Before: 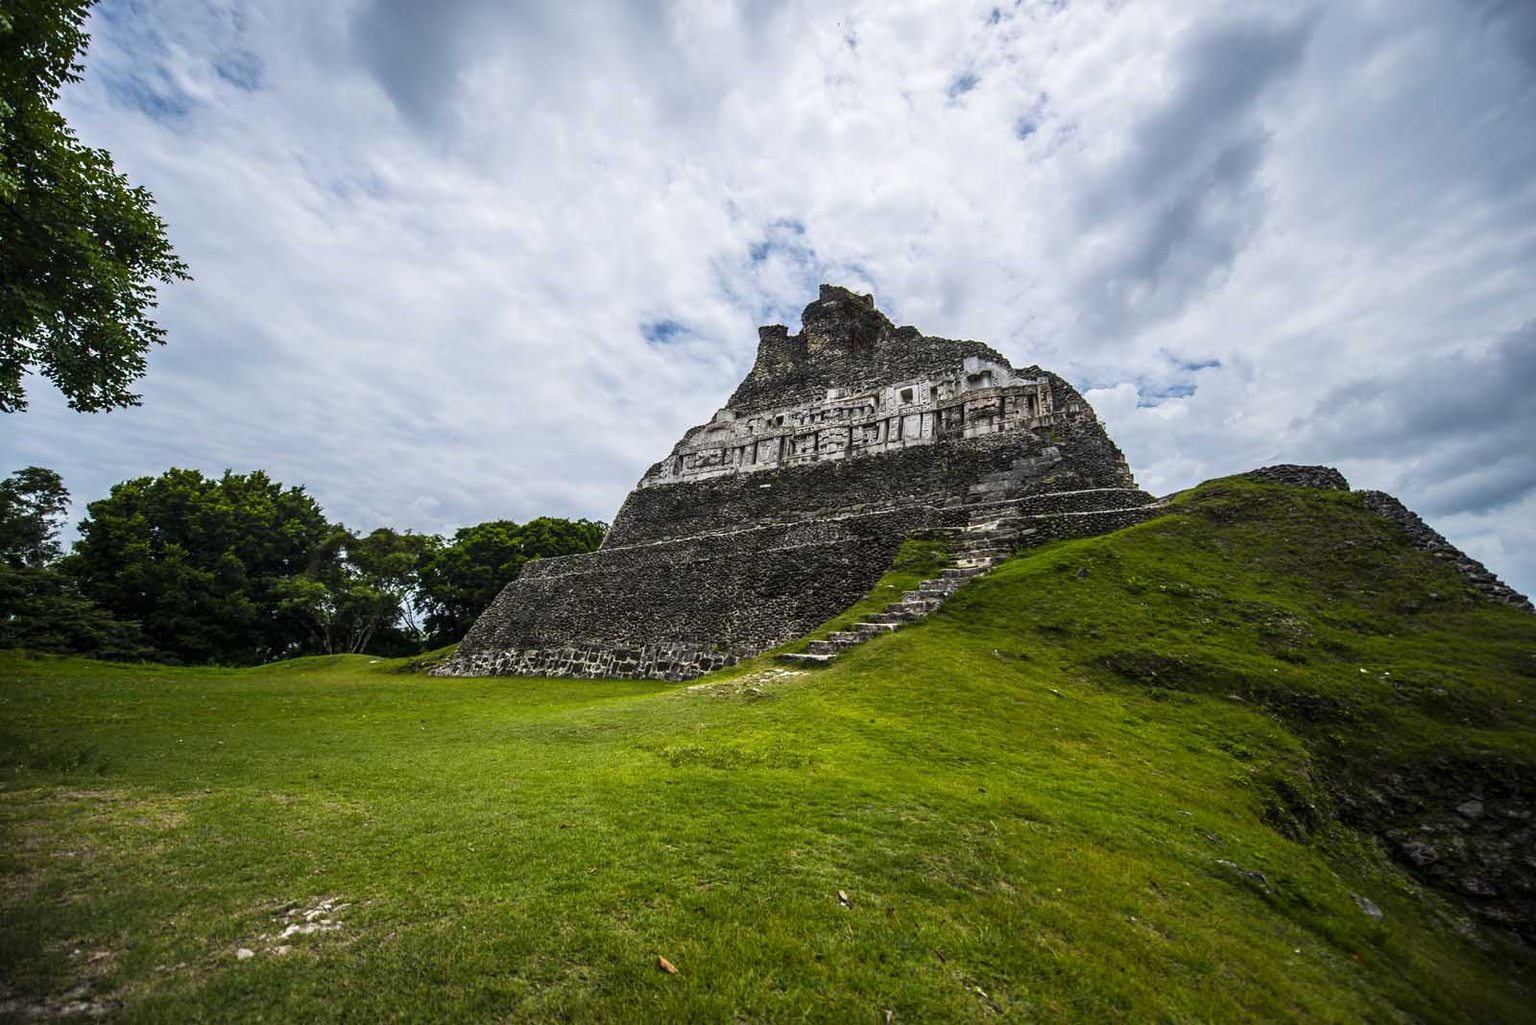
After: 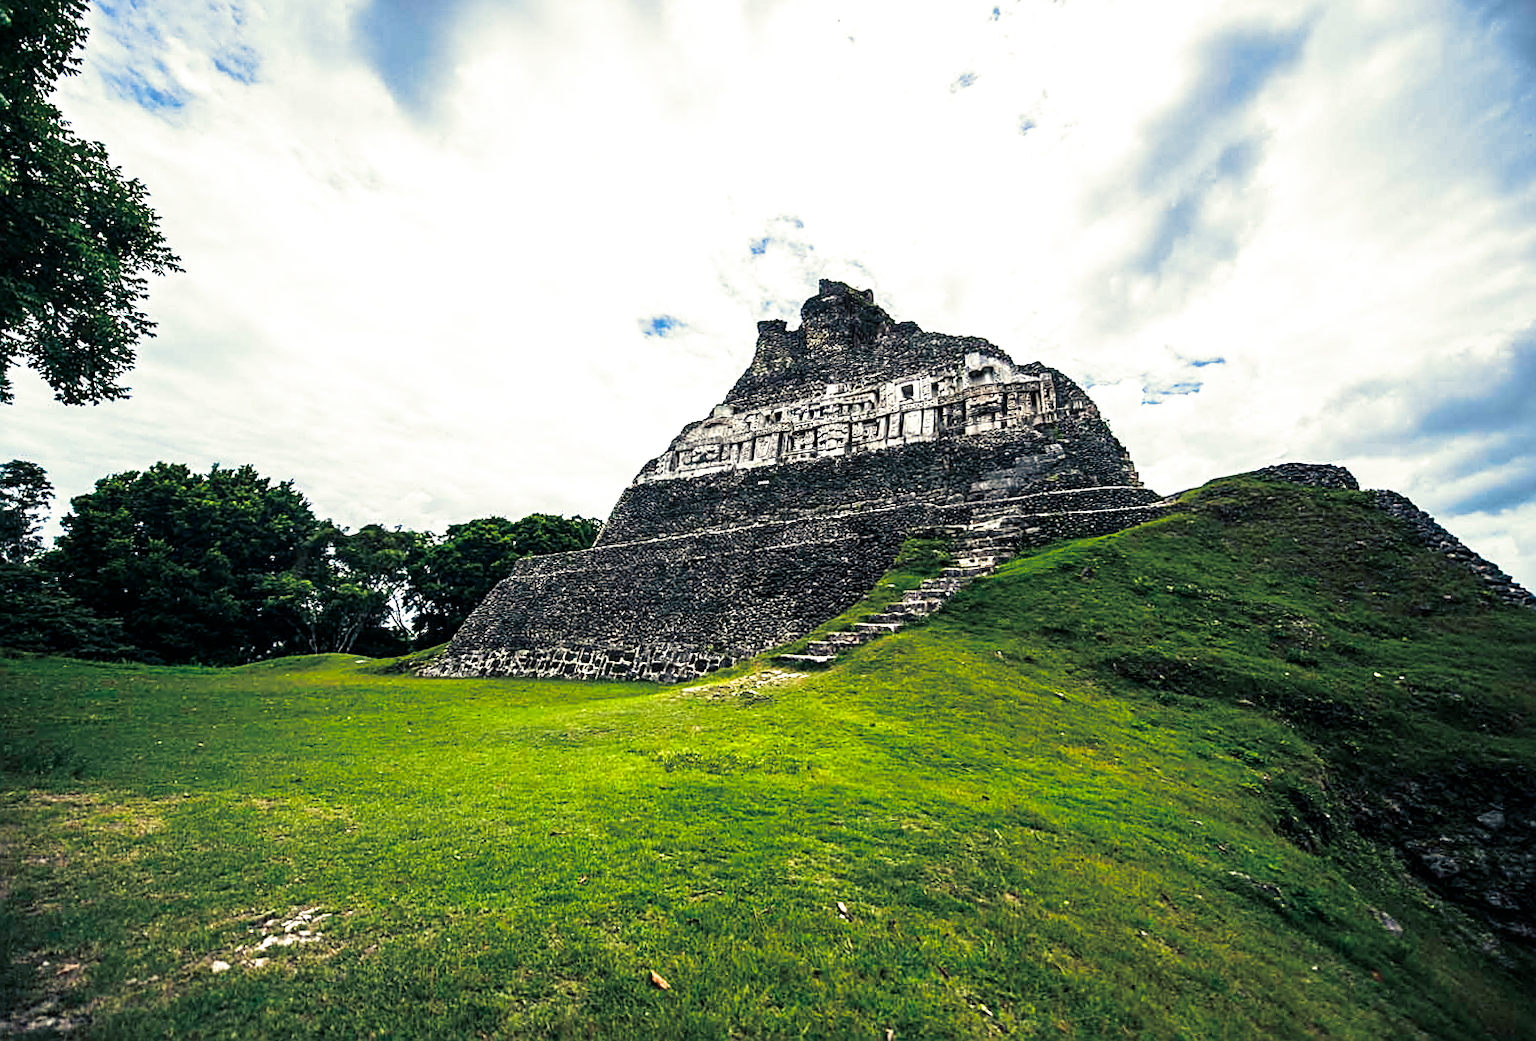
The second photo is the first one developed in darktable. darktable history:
sharpen: on, module defaults
exposure: black level correction 0, exposure 0.5 EV, compensate exposure bias true, compensate highlight preservation false
split-toning: shadows › hue 216°, shadows › saturation 1, highlights › hue 57.6°, balance -33.4
tone curve: curves: ch0 [(0, 0) (0.003, 0.002) (0.011, 0.01) (0.025, 0.022) (0.044, 0.039) (0.069, 0.061) (0.1, 0.088) (0.136, 0.126) (0.177, 0.167) (0.224, 0.211) (0.277, 0.27) (0.335, 0.335) (0.399, 0.407) (0.468, 0.485) (0.543, 0.569) (0.623, 0.659) (0.709, 0.756) (0.801, 0.851) (0.898, 0.961) (1, 1)], preserve colors none
rotate and perspective: rotation 0.226°, lens shift (vertical) -0.042, crop left 0.023, crop right 0.982, crop top 0.006, crop bottom 0.994
